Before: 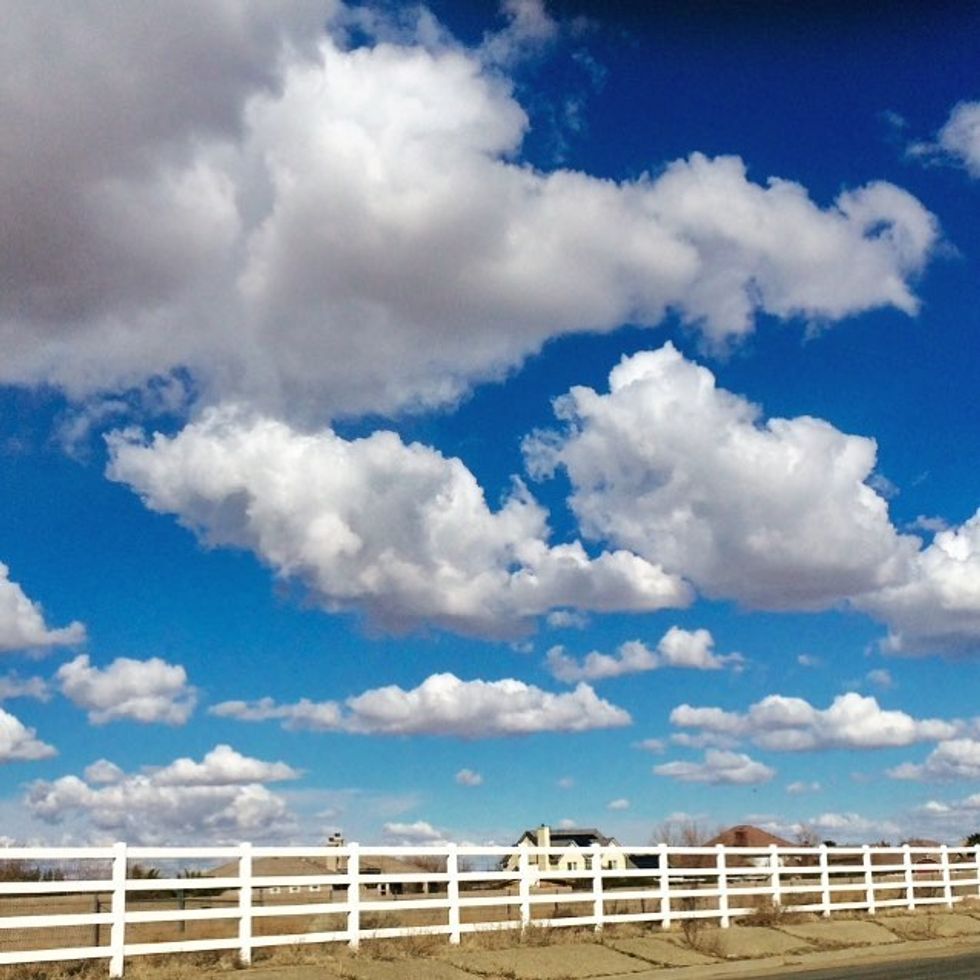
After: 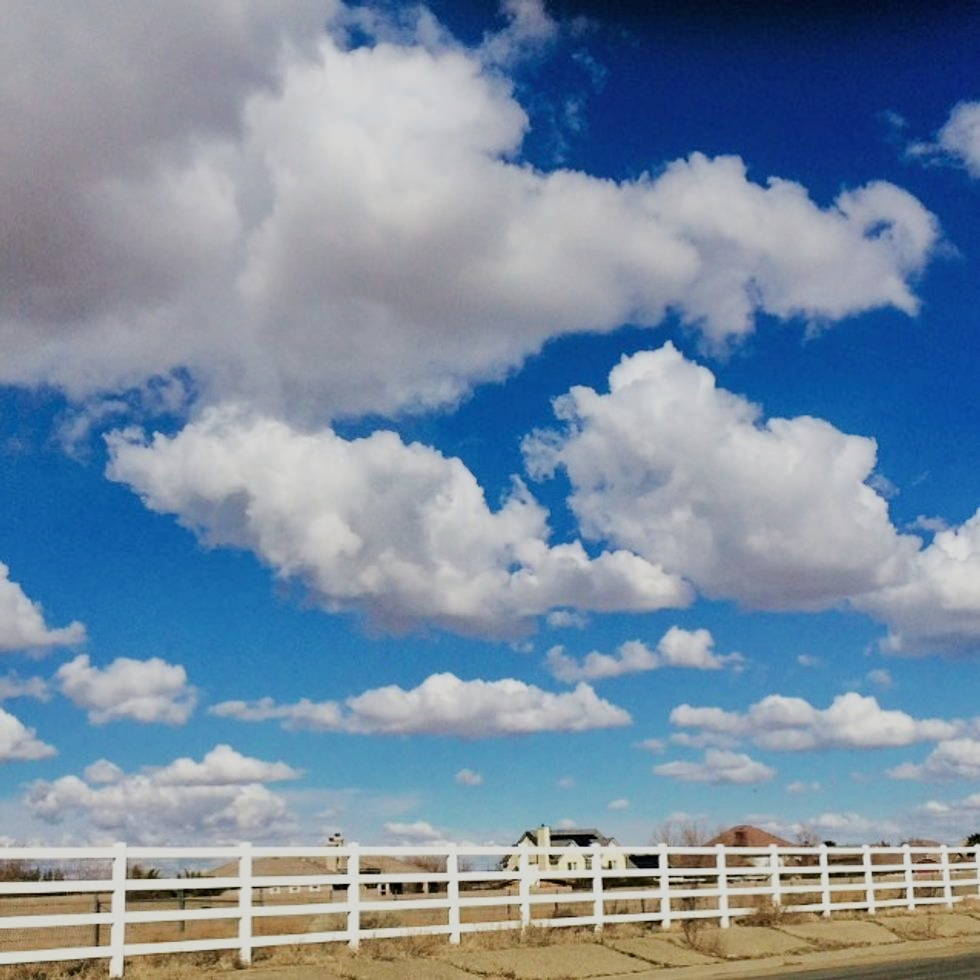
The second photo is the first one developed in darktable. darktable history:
filmic rgb: black relative exposure -7.65 EV, white relative exposure 4.56 EV, threshold 2.94 EV, hardness 3.61, enable highlight reconstruction true
exposure: exposure 0.133 EV, compensate highlight preservation false
